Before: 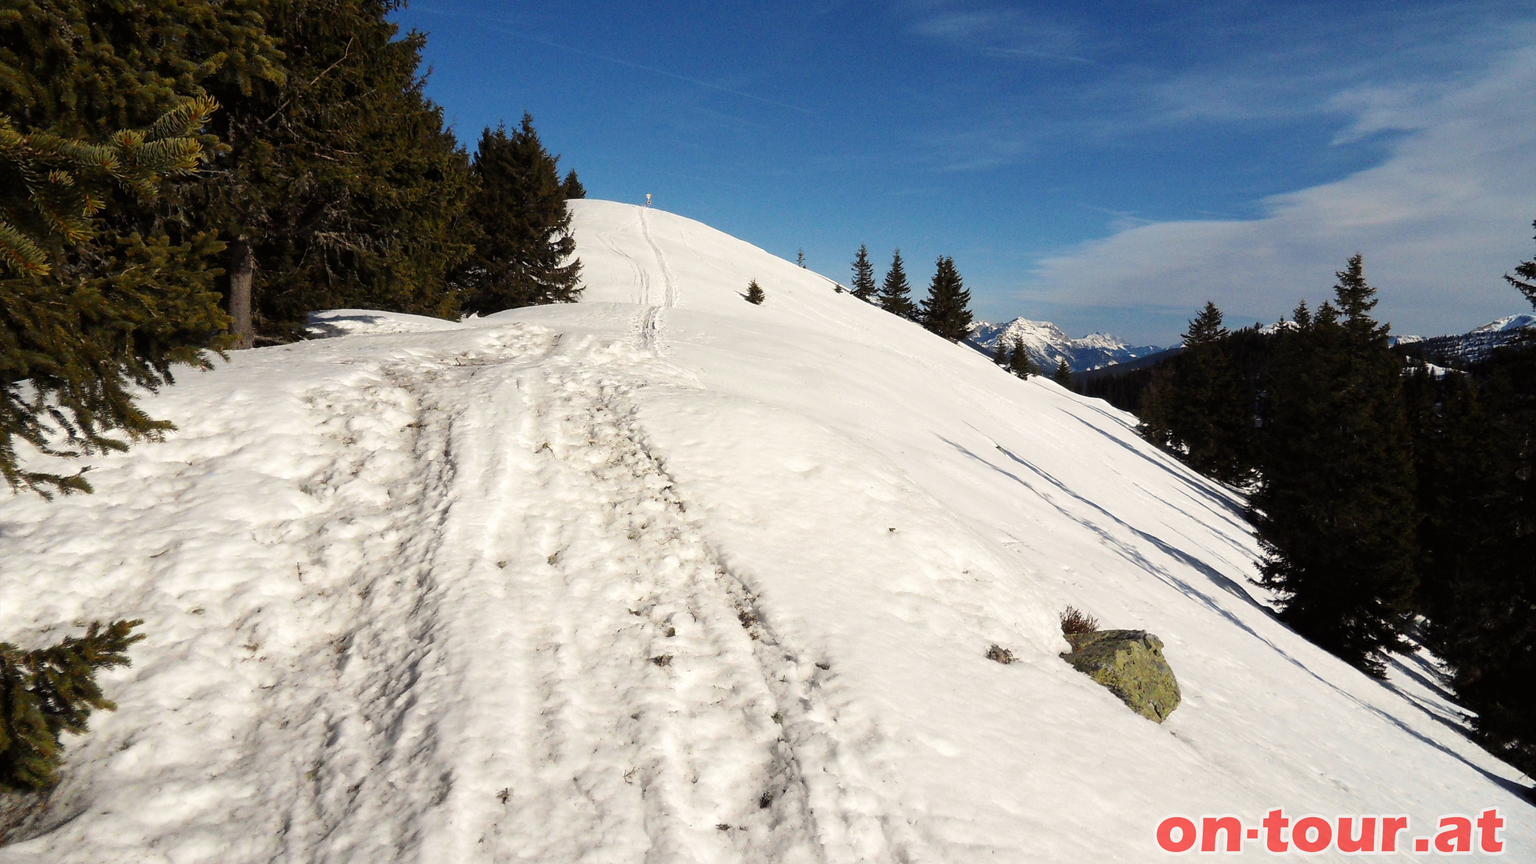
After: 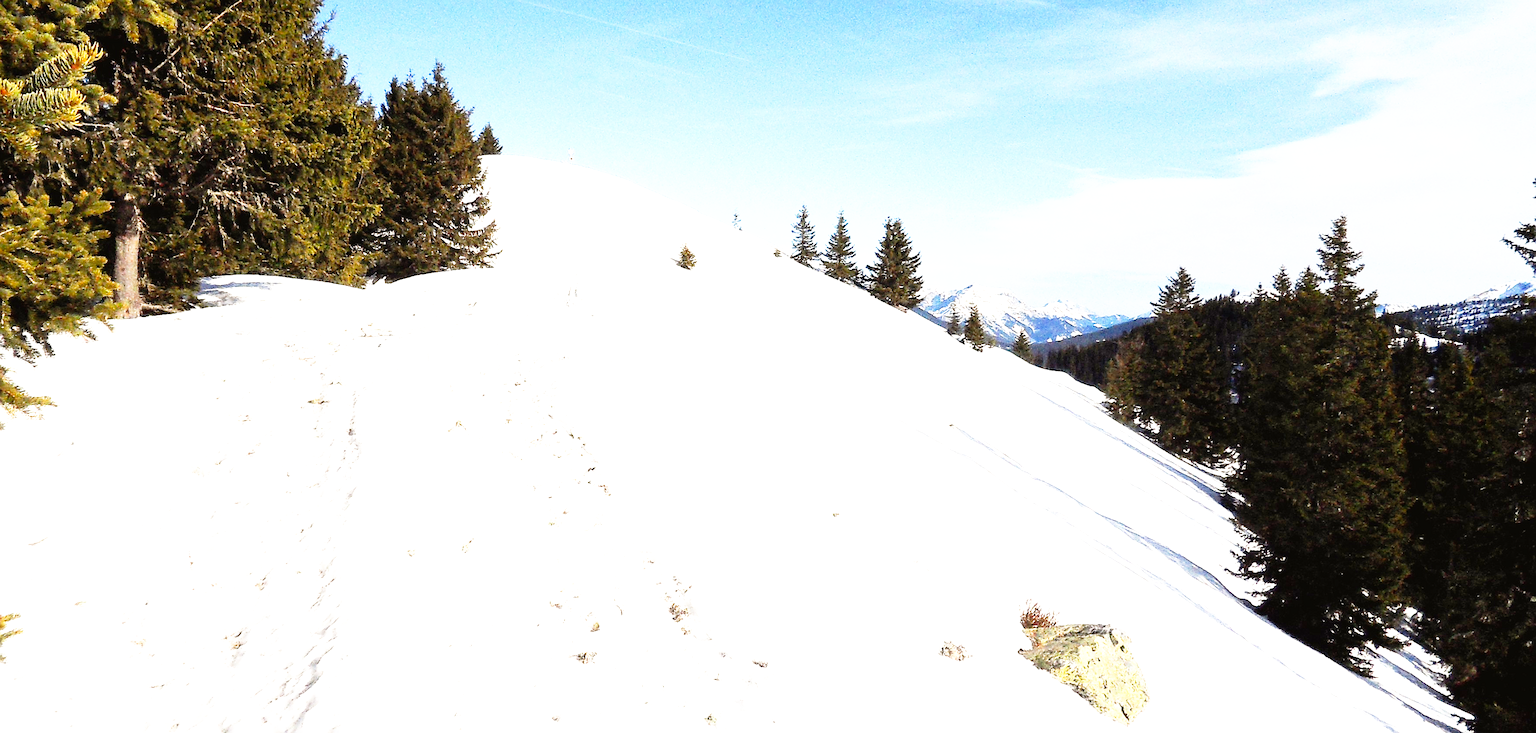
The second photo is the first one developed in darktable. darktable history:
crop: left 8.124%, top 6.618%, bottom 15.334%
base curve: curves: ch0 [(0, 0) (0.012, 0.01) (0.073, 0.168) (0.31, 0.711) (0.645, 0.957) (1, 1)], preserve colors none
exposure: black level correction 0, exposure 1.755 EV, compensate exposure bias true, compensate highlight preservation false
sharpen: on, module defaults
